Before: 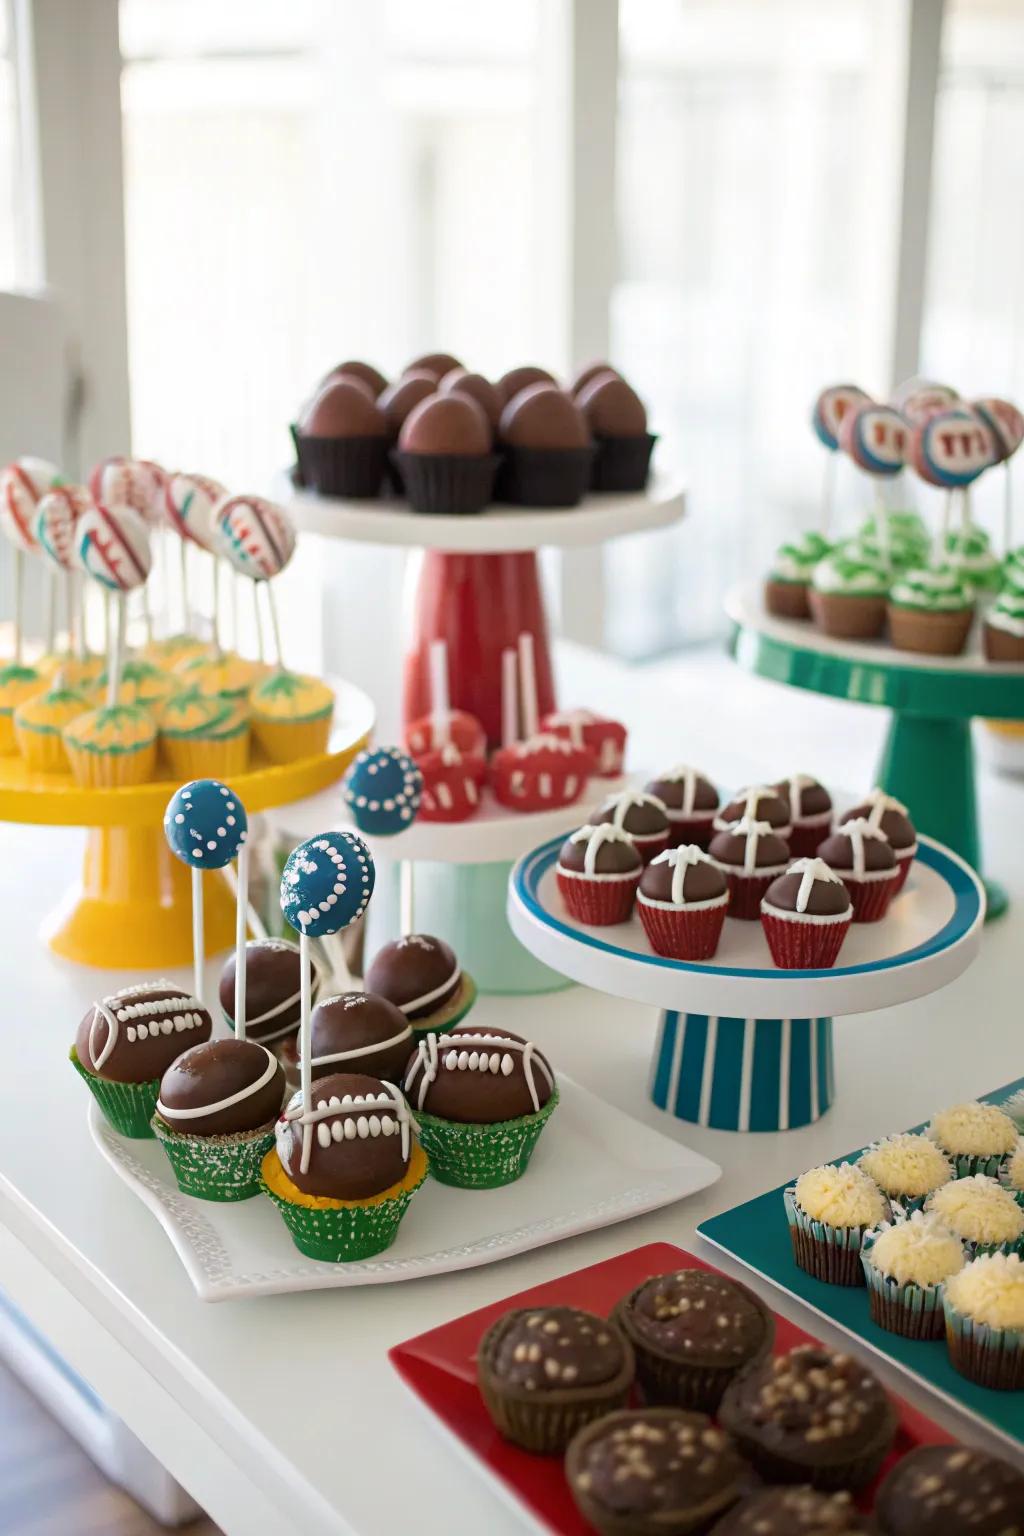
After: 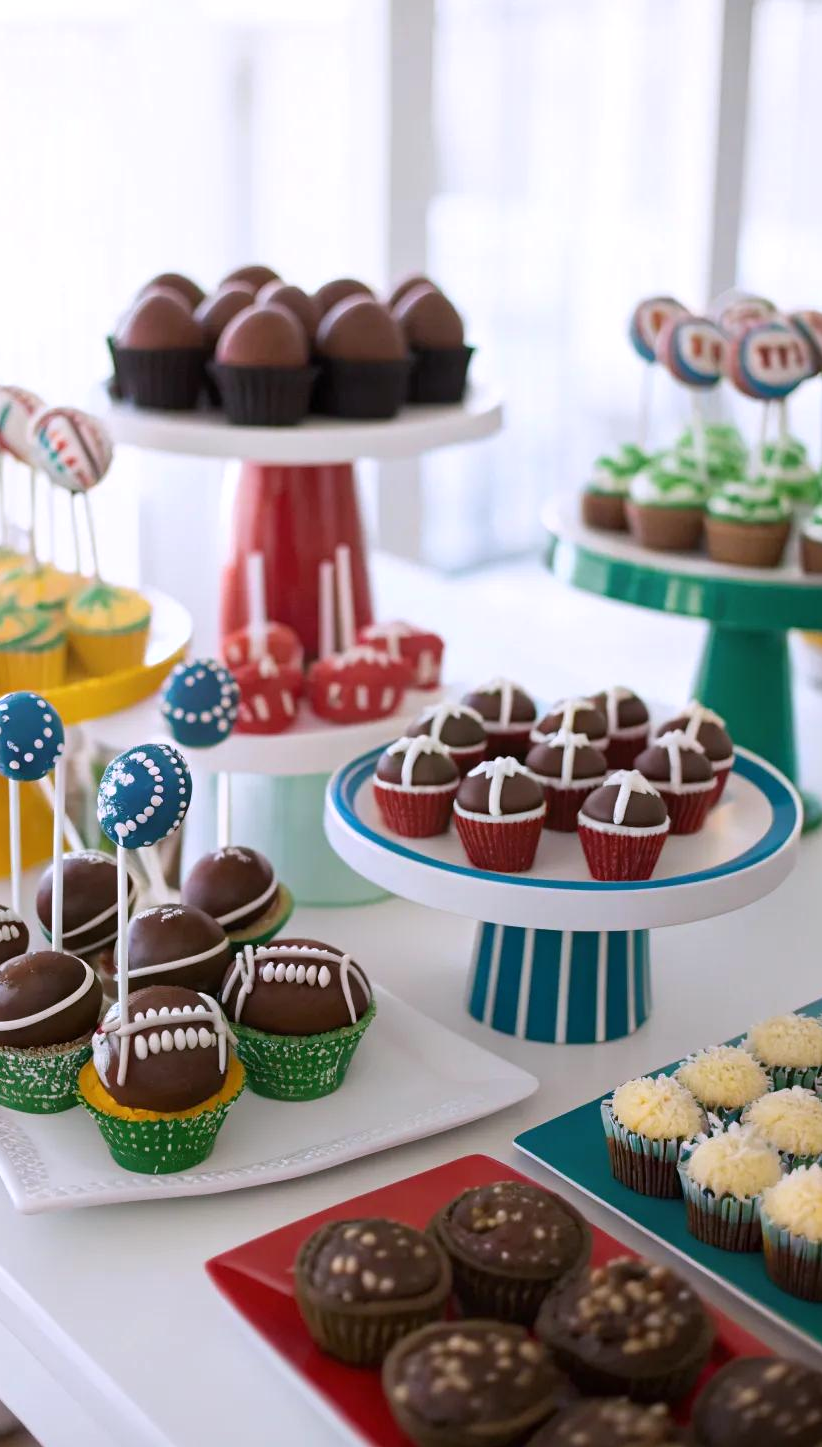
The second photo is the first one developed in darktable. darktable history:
crop and rotate: left 17.959%, top 5.771%, right 1.742%
white balance: red 1.004, blue 1.096
